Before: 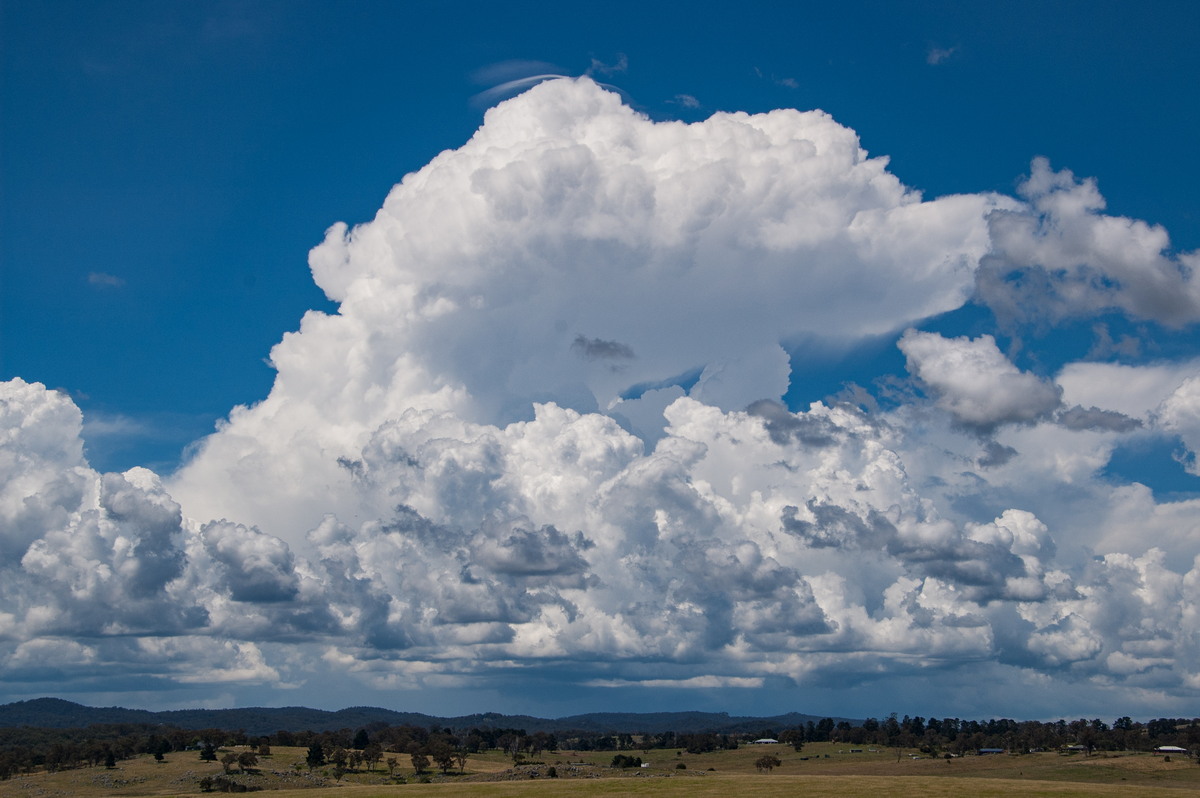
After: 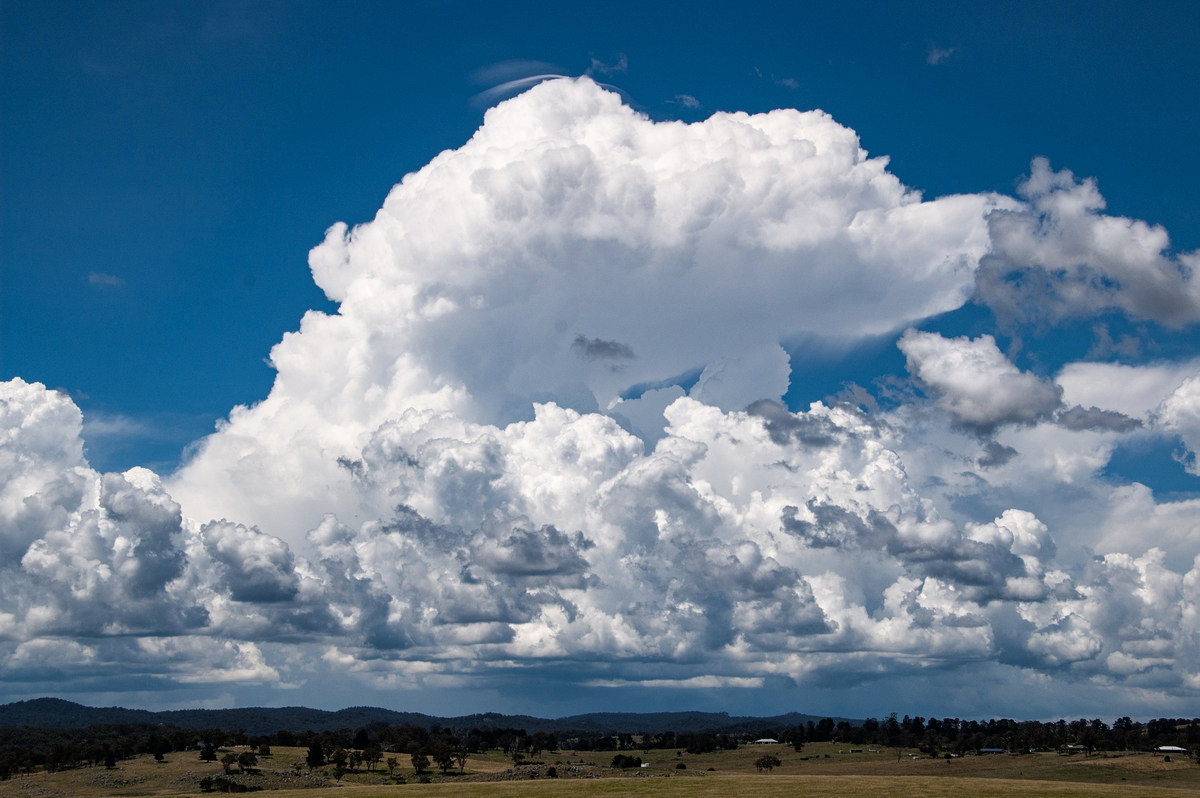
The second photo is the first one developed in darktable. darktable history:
filmic rgb: black relative exposure -9.13 EV, white relative exposure 2.3 EV, threshold 3.06 EV, hardness 7.44, enable highlight reconstruction true
